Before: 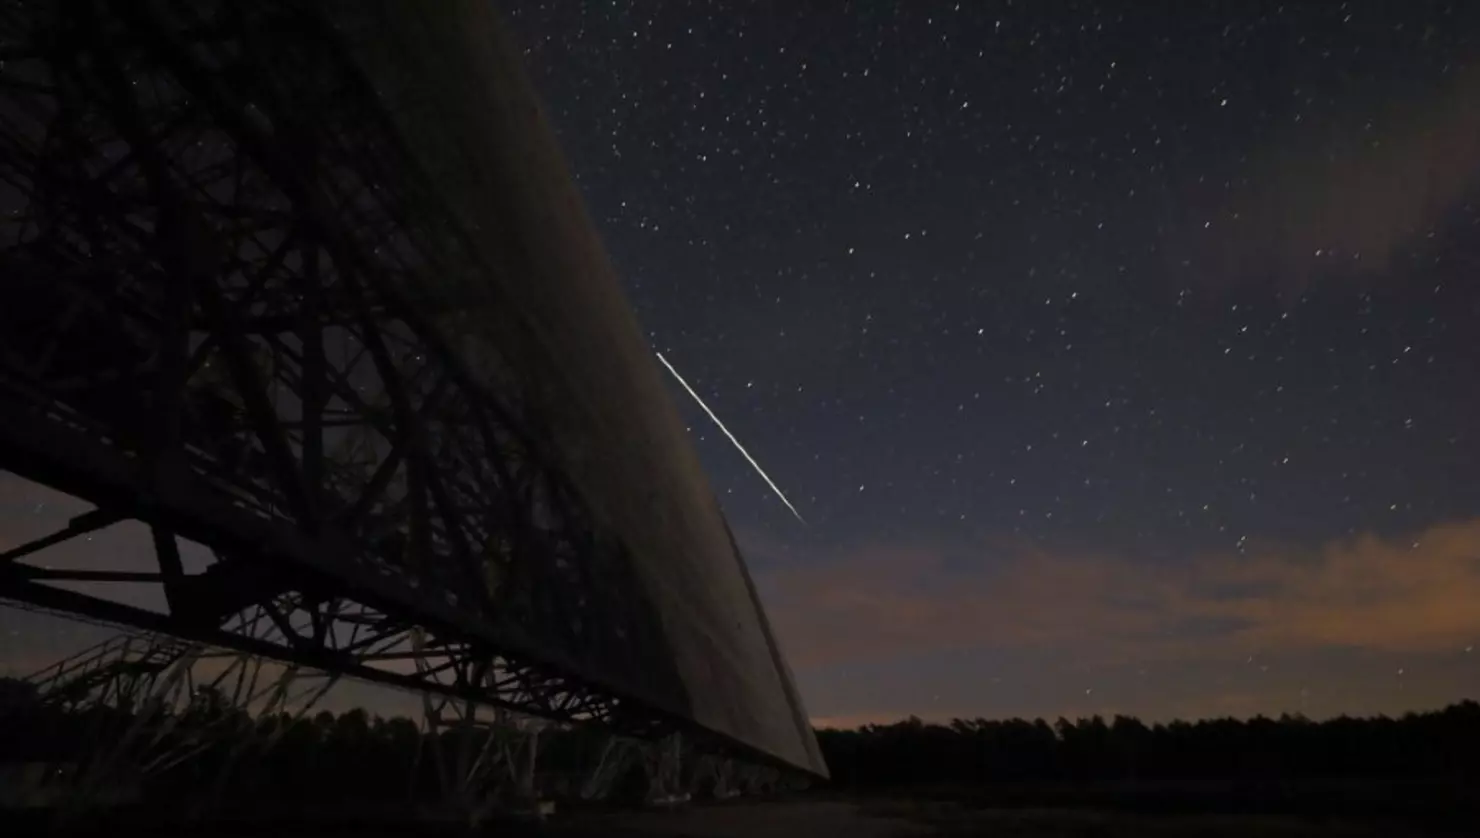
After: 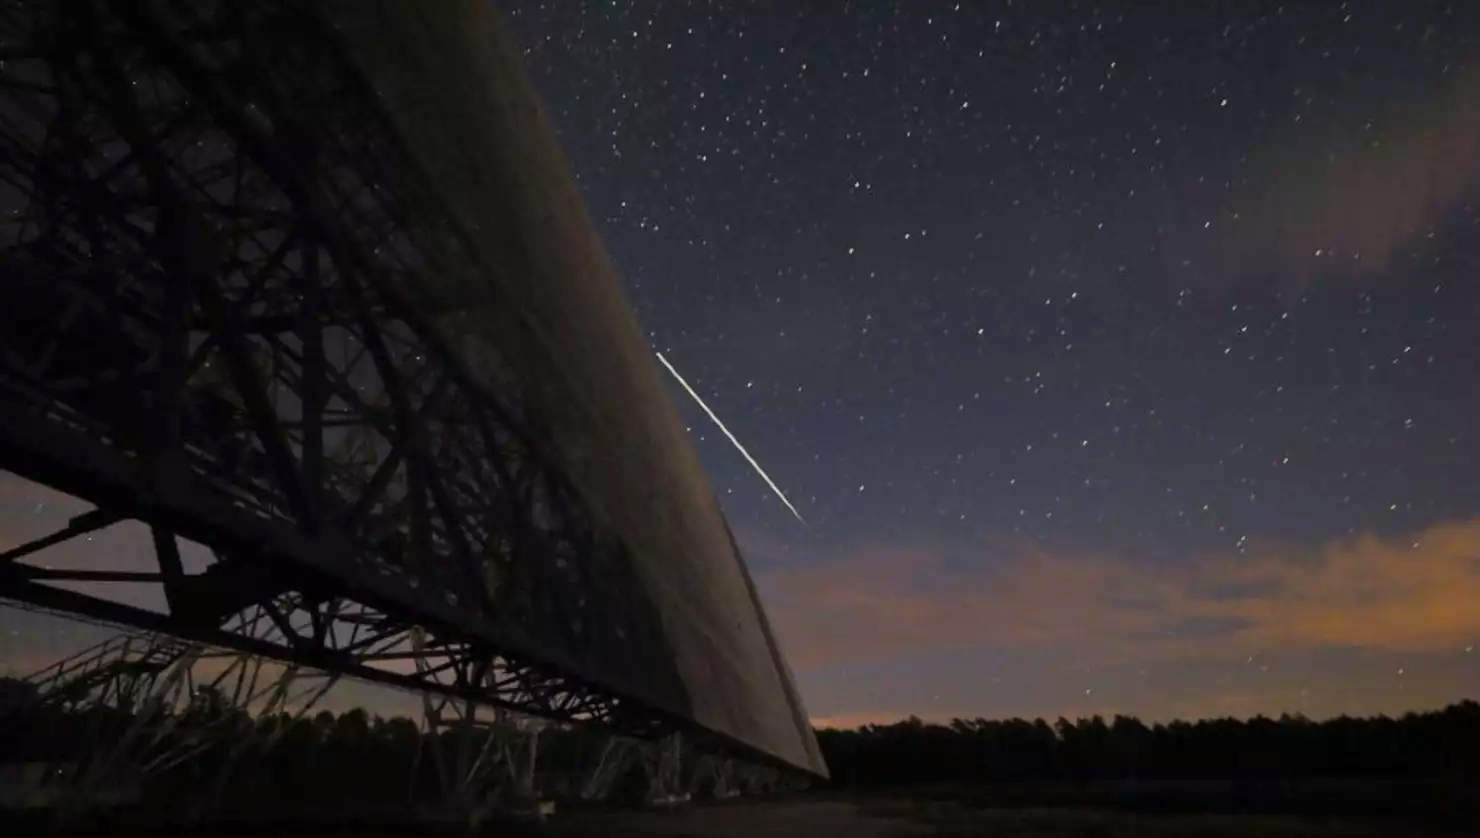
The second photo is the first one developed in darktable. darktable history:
shadows and highlights: radius 336.16, shadows 28.42, soften with gaussian
color balance rgb: linear chroma grading › global chroma 8.213%, perceptual saturation grading › global saturation 16.381%, perceptual brilliance grading › mid-tones 10.287%, perceptual brilliance grading › shadows 14.173%
